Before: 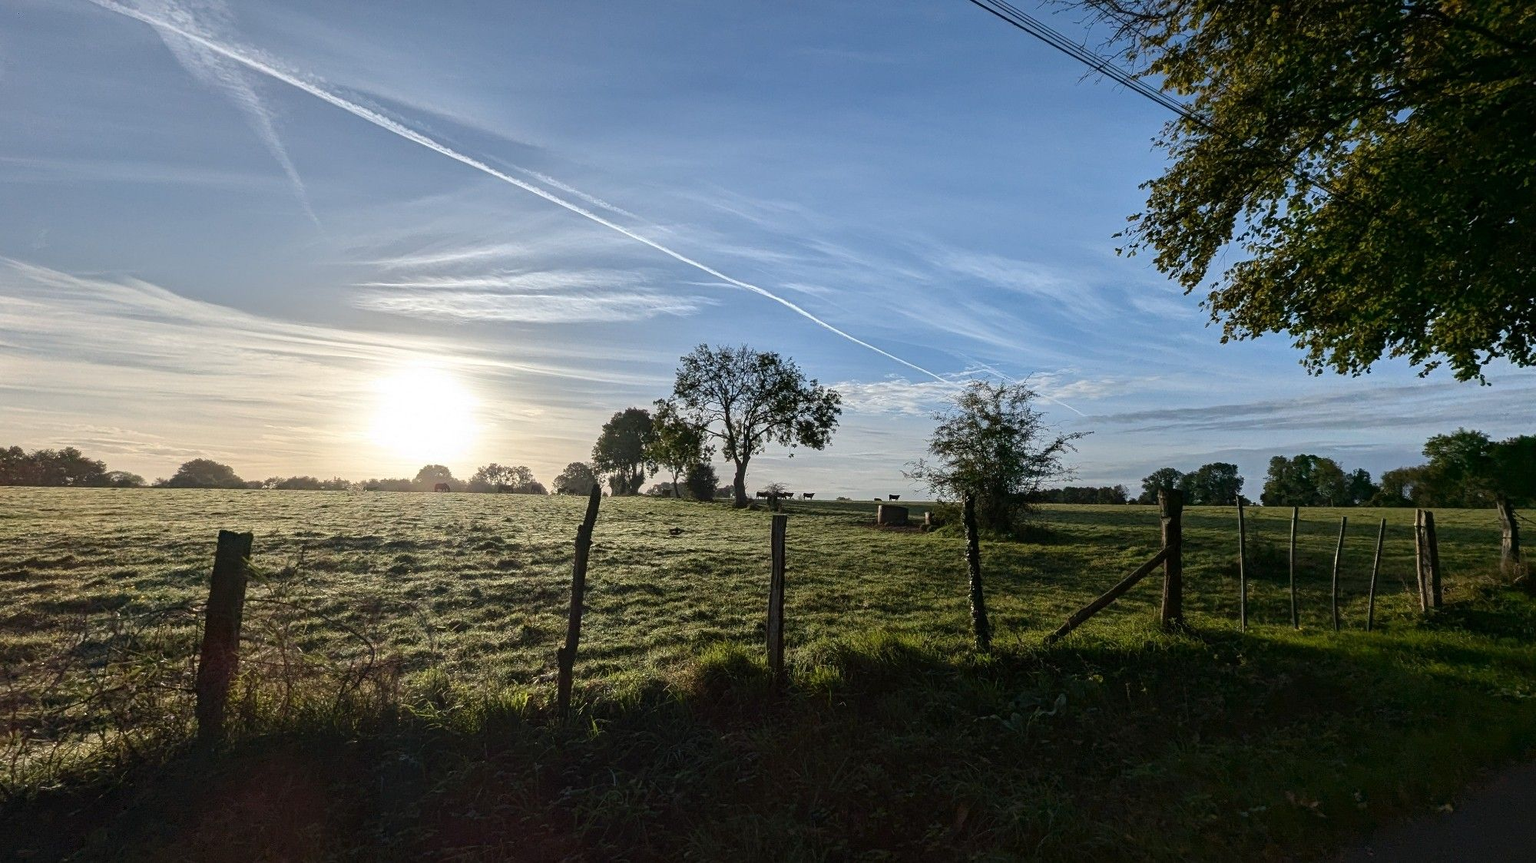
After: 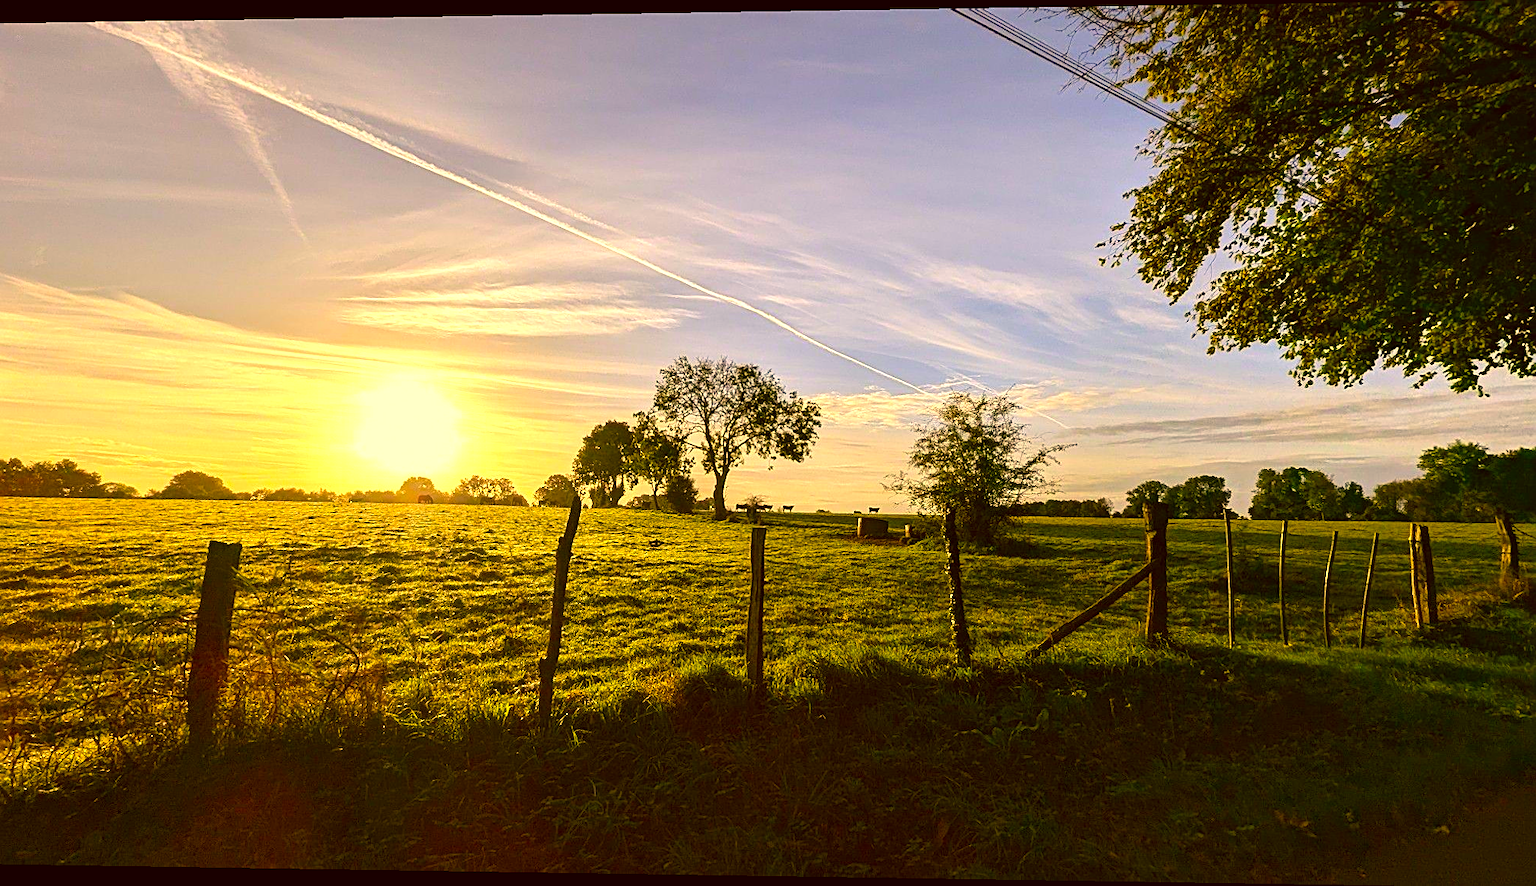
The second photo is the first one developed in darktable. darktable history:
sharpen: on, module defaults
exposure: black level correction 0, exposure 0.68 EV, compensate exposure bias true, compensate highlight preservation false
color correction: highlights a* 10.44, highlights b* 30.04, shadows a* 2.73, shadows b* 17.51, saturation 1.72
rotate and perspective: lens shift (horizontal) -0.055, automatic cropping off
